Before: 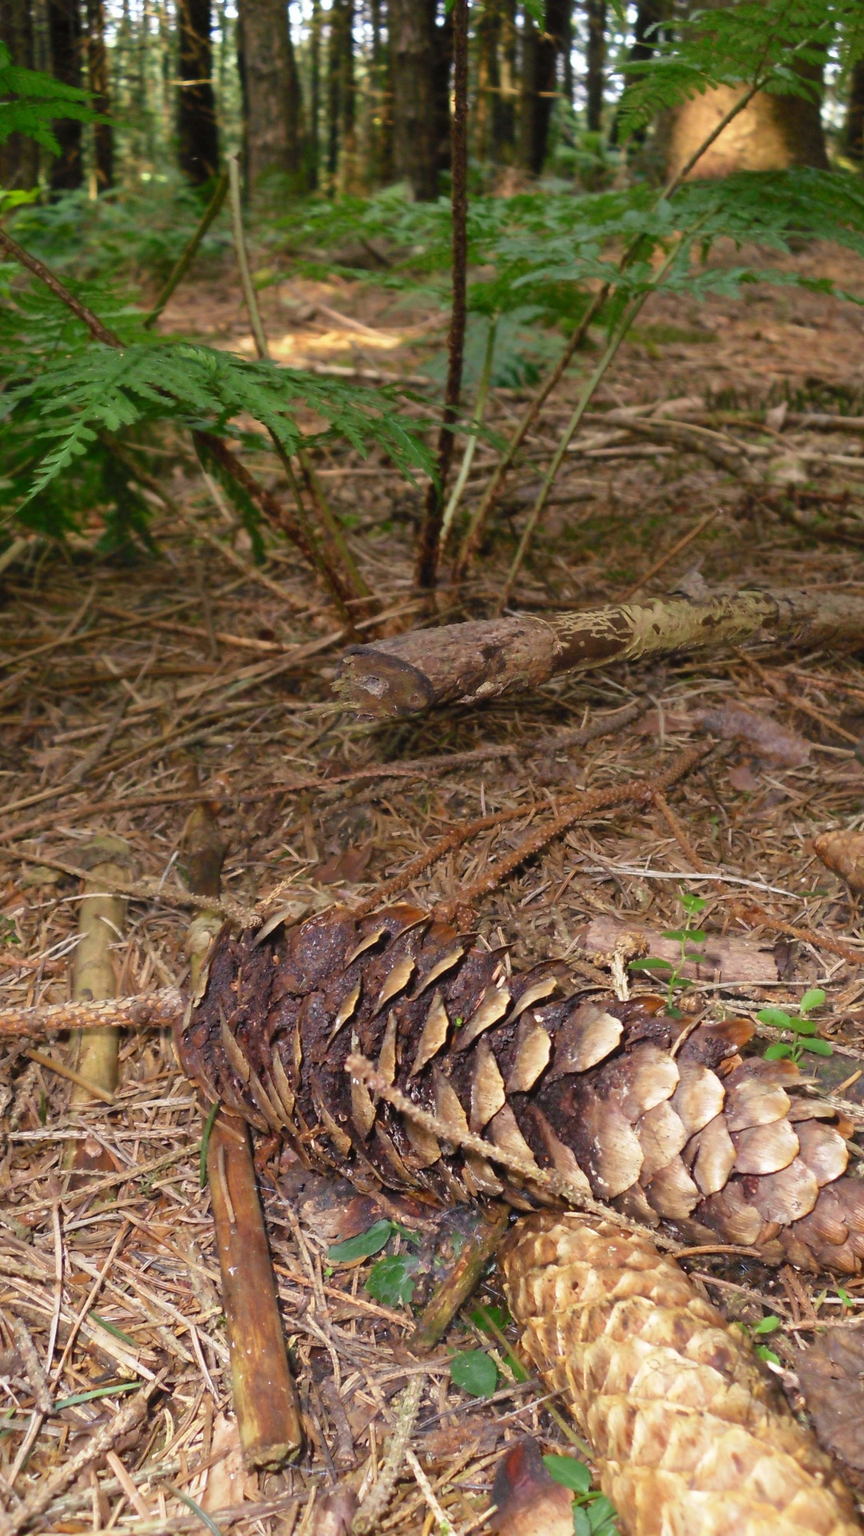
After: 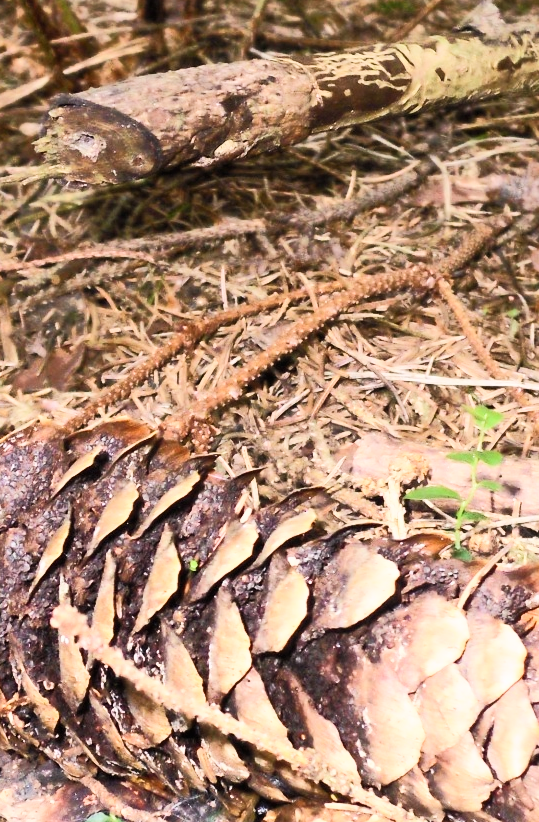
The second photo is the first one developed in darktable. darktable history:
exposure: black level correction 0, exposure 0.9 EV, compensate exposure bias true, compensate highlight preservation false
crop: left 35.199%, top 37.095%, right 14.802%, bottom 20.077%
filmic rgb: black relative exposure -7.65 EV, white relative exposure 4.56 EV, hardness 3.61, contrast 1.054
tone curve: curves: ch0 [(0, 0) (0.003, 0.003) (0.011, 0.008) (0.025, 0.018) (0.044, 0.04) (0.069, 0.062) (0.1, 0.09) (0.136, 0.121) (0.177, 0.158) (0.224, 0.197) (0.277, 0.255) (0.335, 0.314) (0.399, 0.391) (0.468, 0.496) (0.543, 0.683) (0.623, 0.801) (0.709, 0.883) (0.801, 0.94) (0.898, 0.984) (1, 1)], color space Lab, independent channels, preserve colors none
